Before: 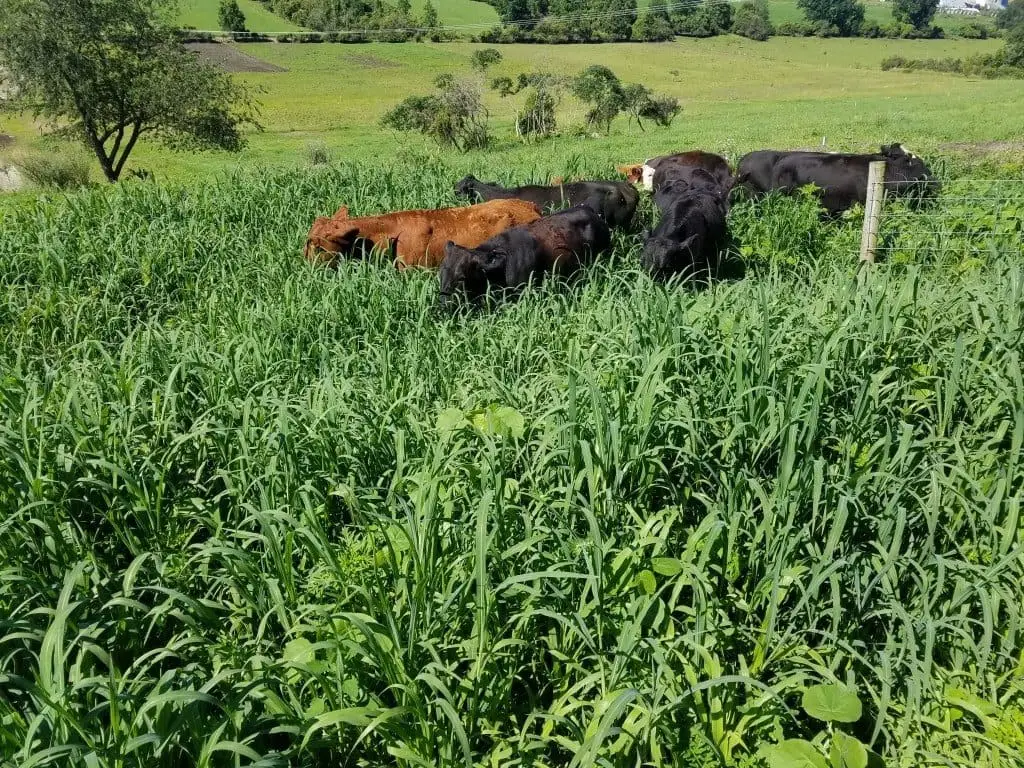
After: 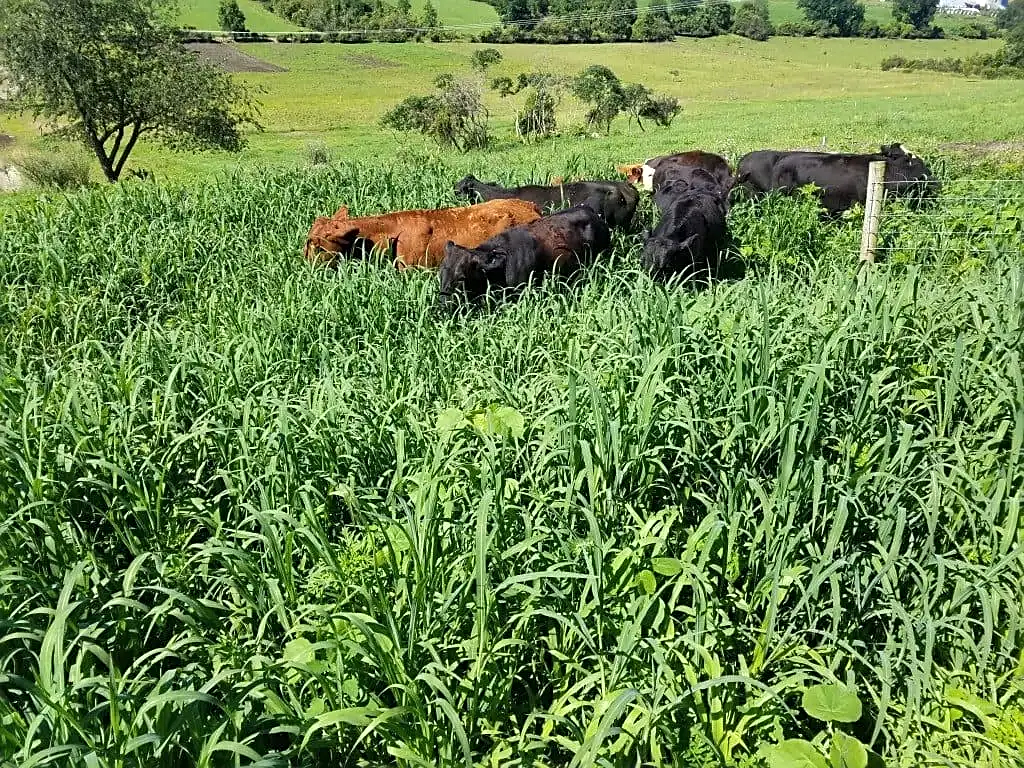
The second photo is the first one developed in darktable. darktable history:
exposure: exposure 0.376 EV, compensate highlight preservation false
shadows and highlights: radius 108.52, shadows 44.07, highlights -67.8, low approximation 0.01, soften with gaussian
sharpen: on, module defaults
